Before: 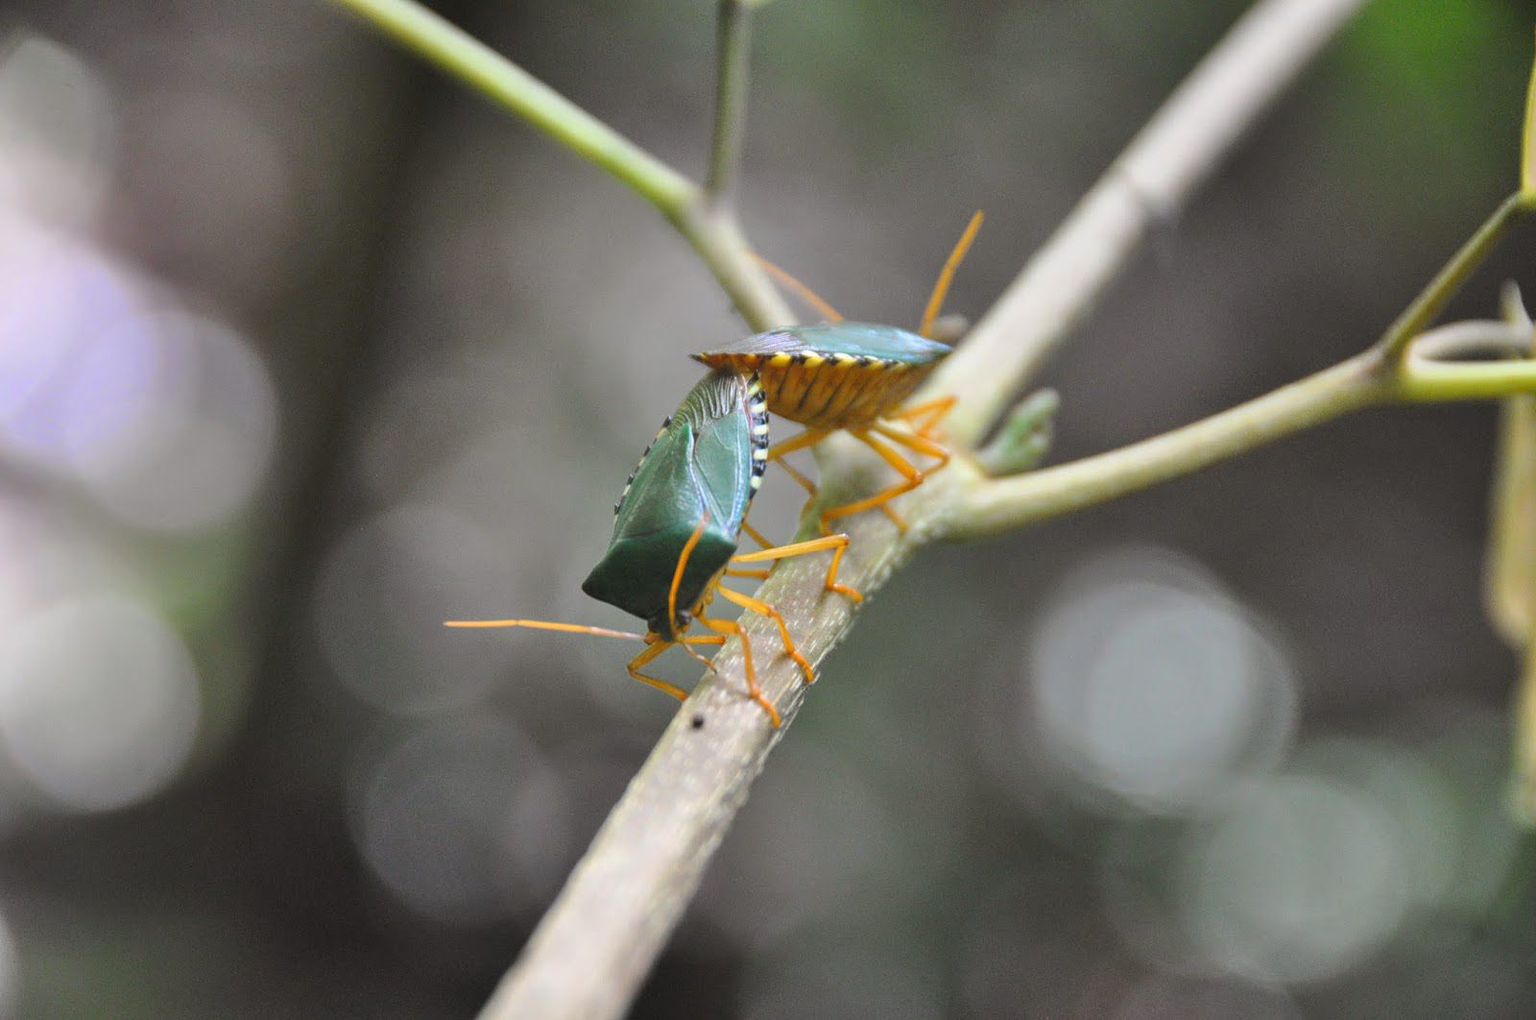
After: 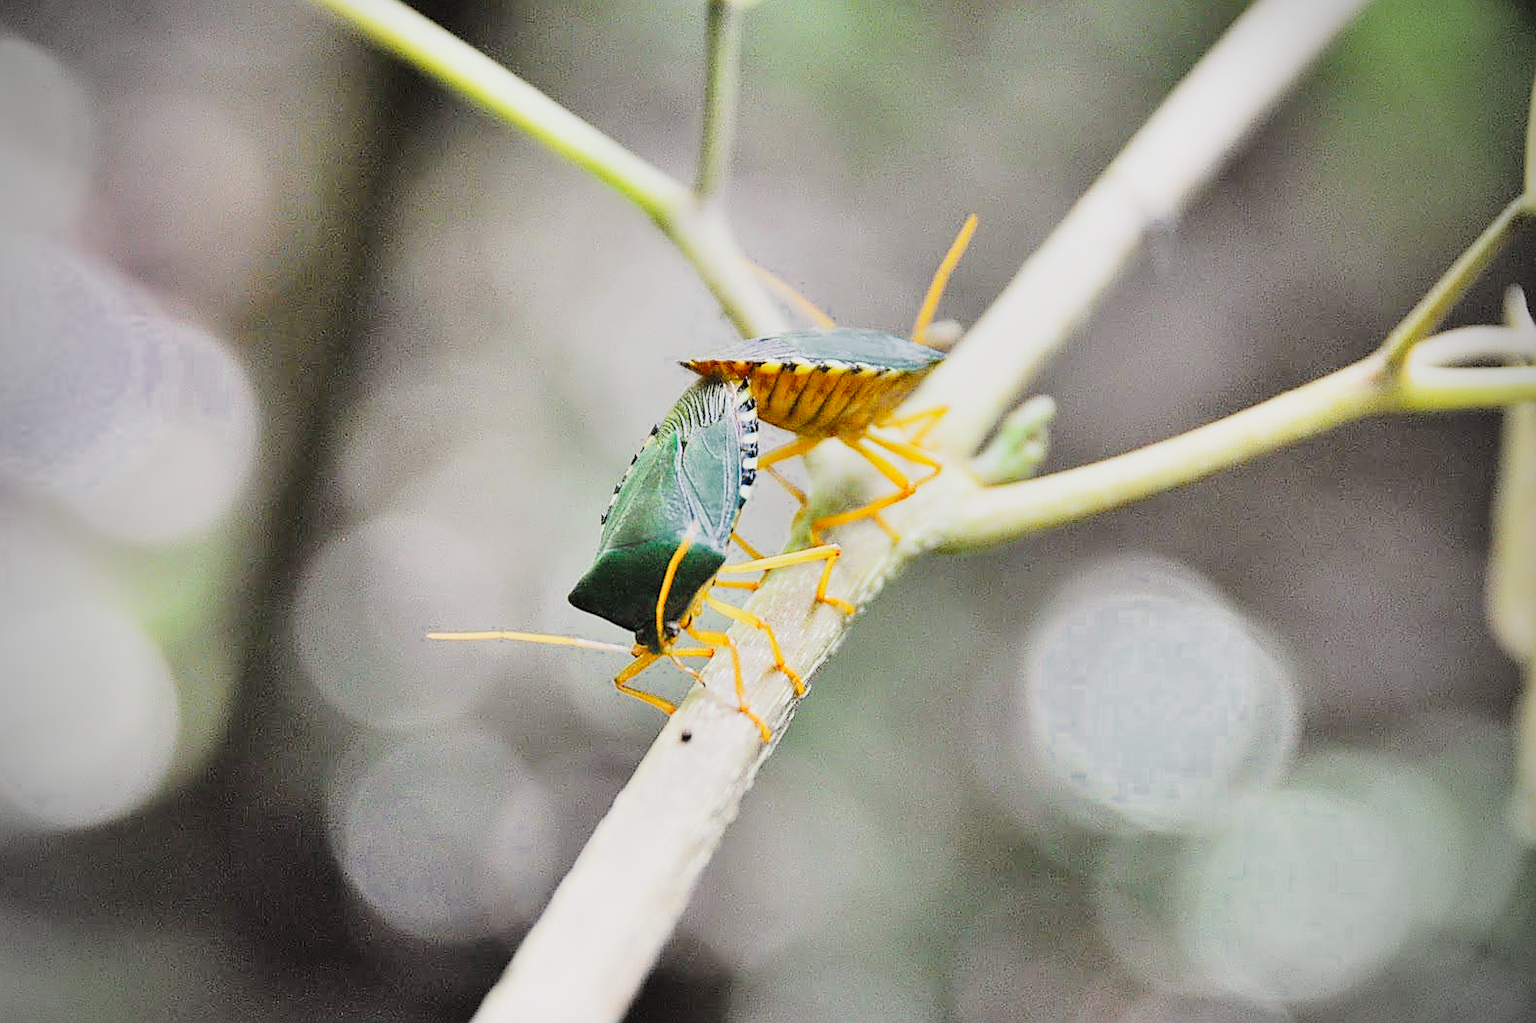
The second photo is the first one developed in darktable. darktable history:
exposure: exposure 0.564 EV, compensate exposure bias true, compensate highlight preservation false
crop: left 1.645%, right 0.267%, bottom 1.589%
shadows and highlights: soften with gaussian
color zones: curves: ch0 [(0, 0.497) (0.143, 0.5) (0.286, 0.5) (0.429, 0.483) (0.571, 0.116) (0.714, -0.006) (0.857, 0.28) (1, 0.497)], mix 26.13%
sharpen: radius 1.355, amount 1.247, threshold 0.653
vignetting: fall-off start 71.65%, dithering 8-bit output
base curve: curves: ch0 [(0, 0) (0.028, 0.03) (0.121, 0.232) (0.46, 0.748) (0.859, 0.968) (1, 1)], preserve colors none
tone curve: curves: ch0 [(0, 0) (0.049, 0.01) (0.154, 0.081) (0.491, 0.519) (0.748, 0.765) (1, 0.919)]; ch1 [(0, 0) (0.172, 0.123) (0.317, 0.272) (0.401, 0.422) (0.499, 0.497) (0.531, 0.54) (0.615, 0.603) (0.741, 0.783) (1, 1)]; ch2 [(0, 0) (0.411, 0.424) (0.483, 0.478) (0.544, 0.56) (0.686, 0.638) (1, 1)], color space Lab, linked channels, preserve colors none
